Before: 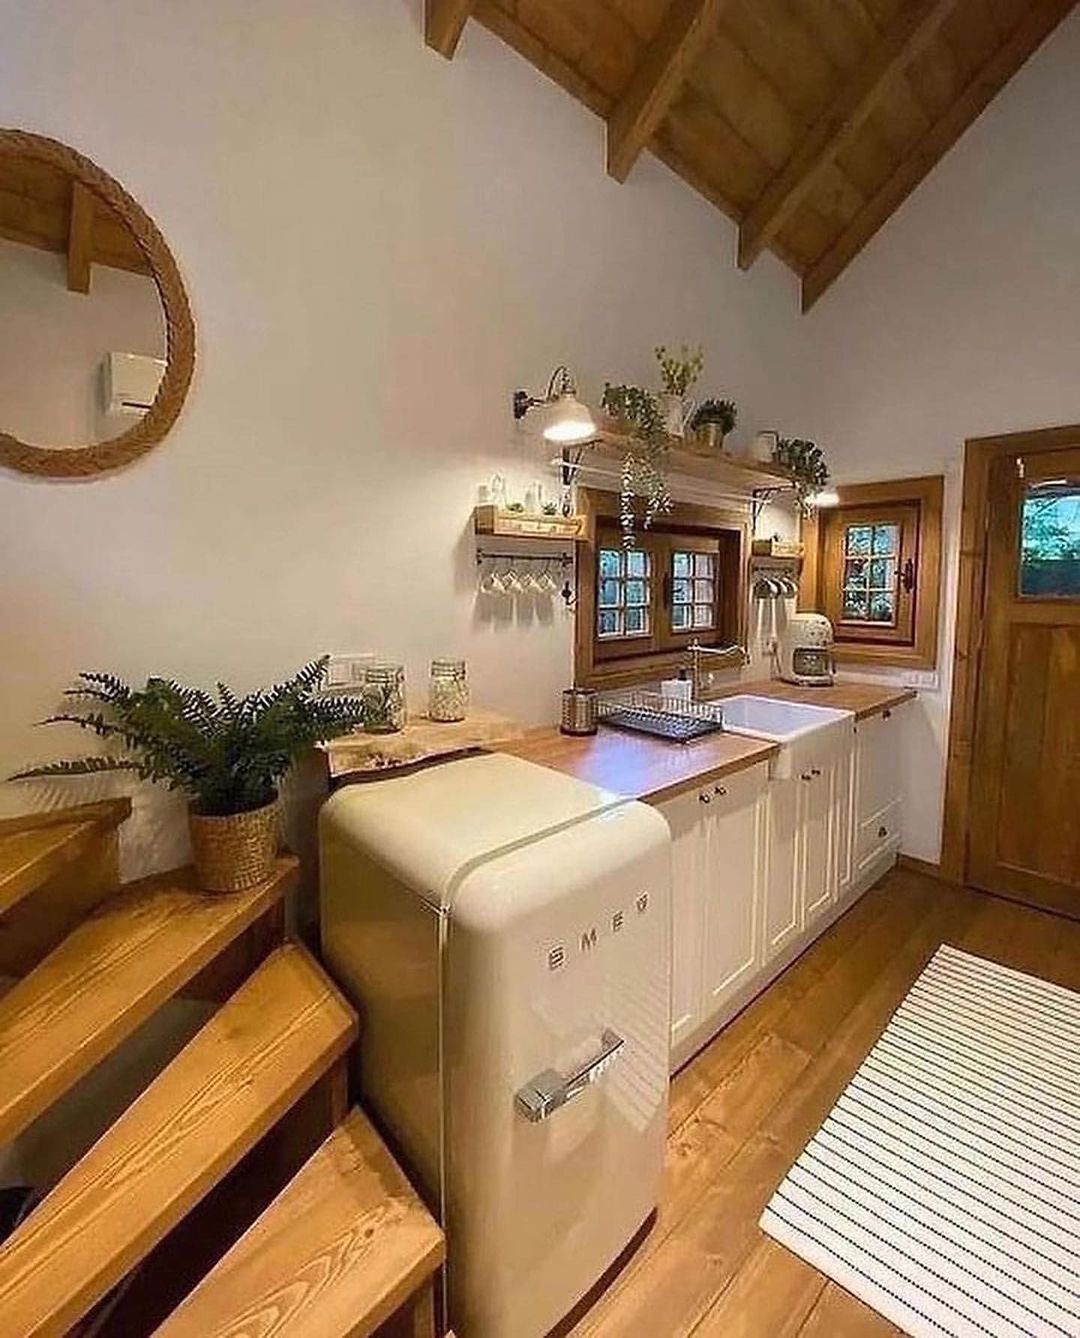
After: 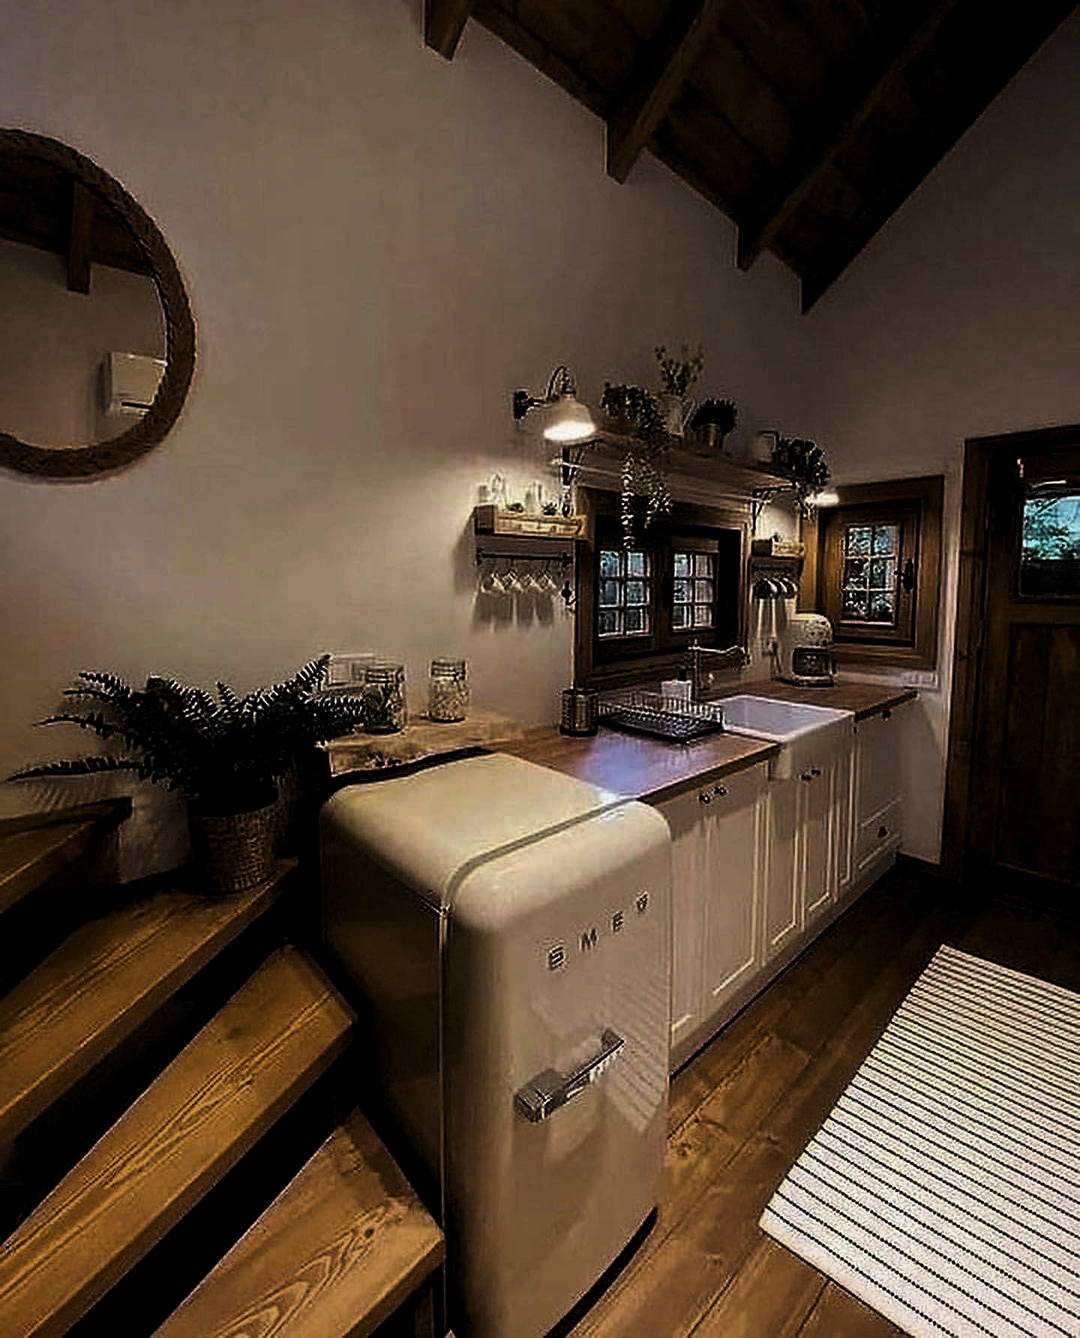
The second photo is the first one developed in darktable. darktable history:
rotate and perspective: automatic cropping off
exposure: black level correction 0, compensate exposure bias true, compensate highlight preservation false
rgb levels: mode RGB, independent channels, levels [[0, 0.5, 1], [0, 0.521, 1], [0, 0.536, 1]]
levels: mode automatic, black 8.58%, gray 59.42%, levels [0, 0.445, 1]
